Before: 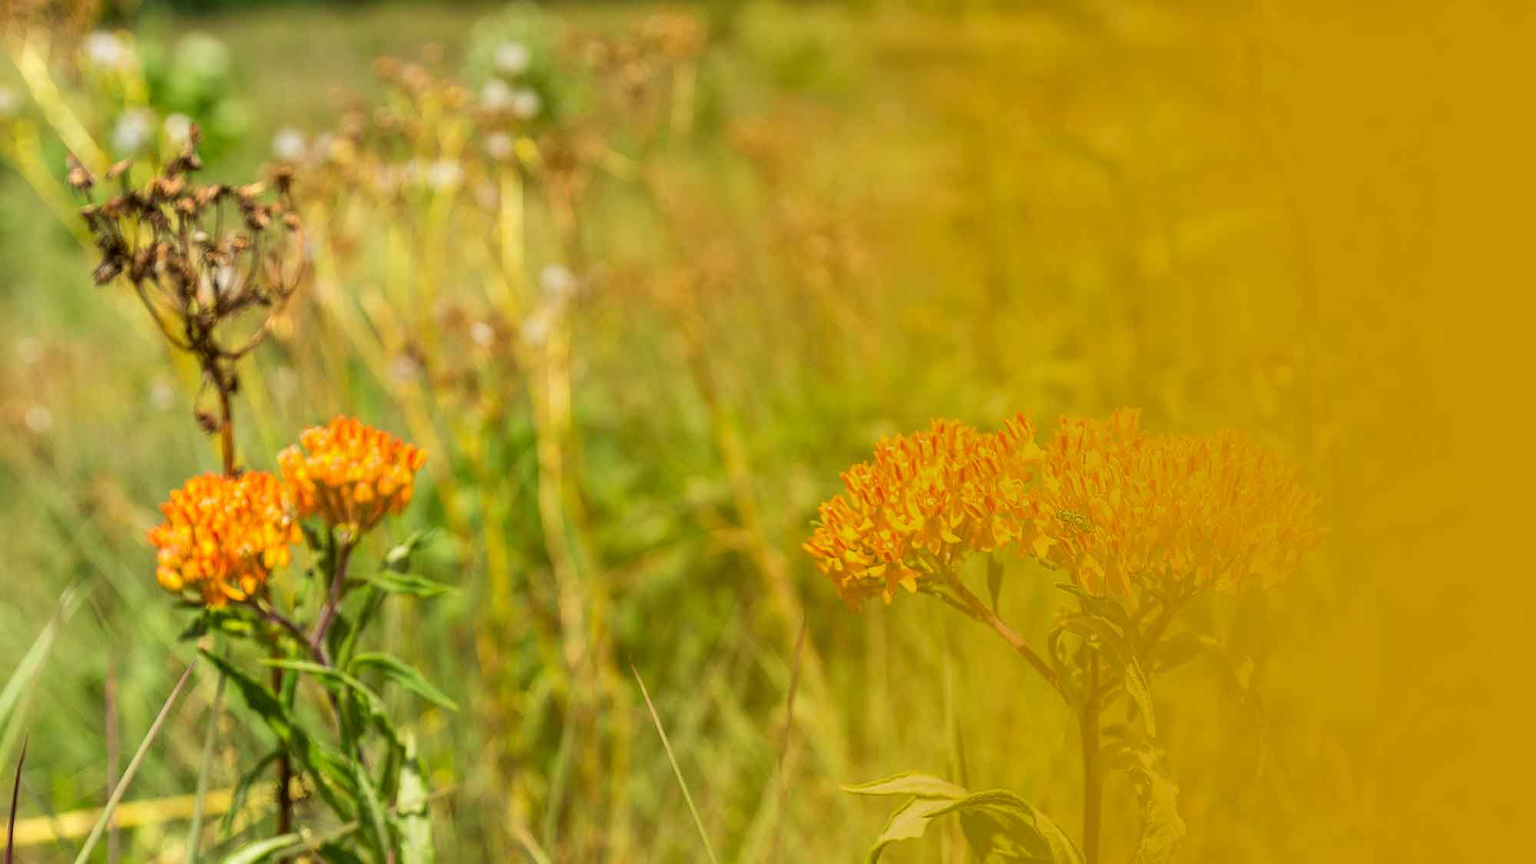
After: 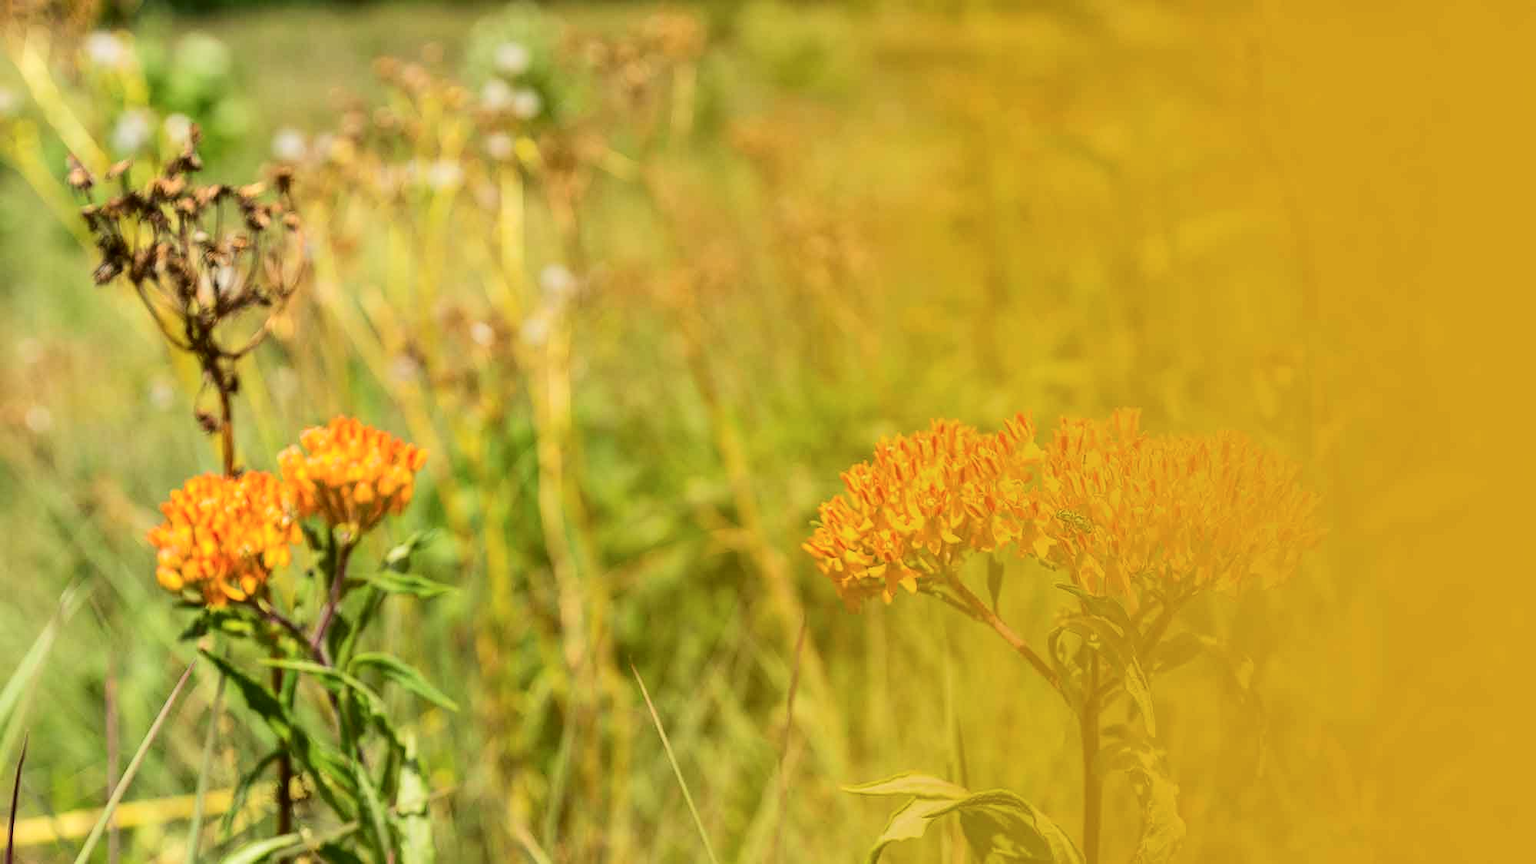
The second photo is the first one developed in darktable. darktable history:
tone curve: curves: ch0 [(0, 0) (0.003, 0.018) (0.011, 0.019) (0.025, 0.024) (0.044, 0.037) (0.069, 0.053) (0.1, 0.075) (0.136, 0.105) (0.177, 0.136) (0.224, 0.179) (0.277, 0.244) (0.335, 0.319) (0.399, 0.4) (0.468, 0.495) (0.543, 0.58) (0.623, 0.671) (0.709, 0.757) (0.801, 0.838) (0.898, 0.913) (1, 1)], color space Lab, independent channels, preserve colors none
